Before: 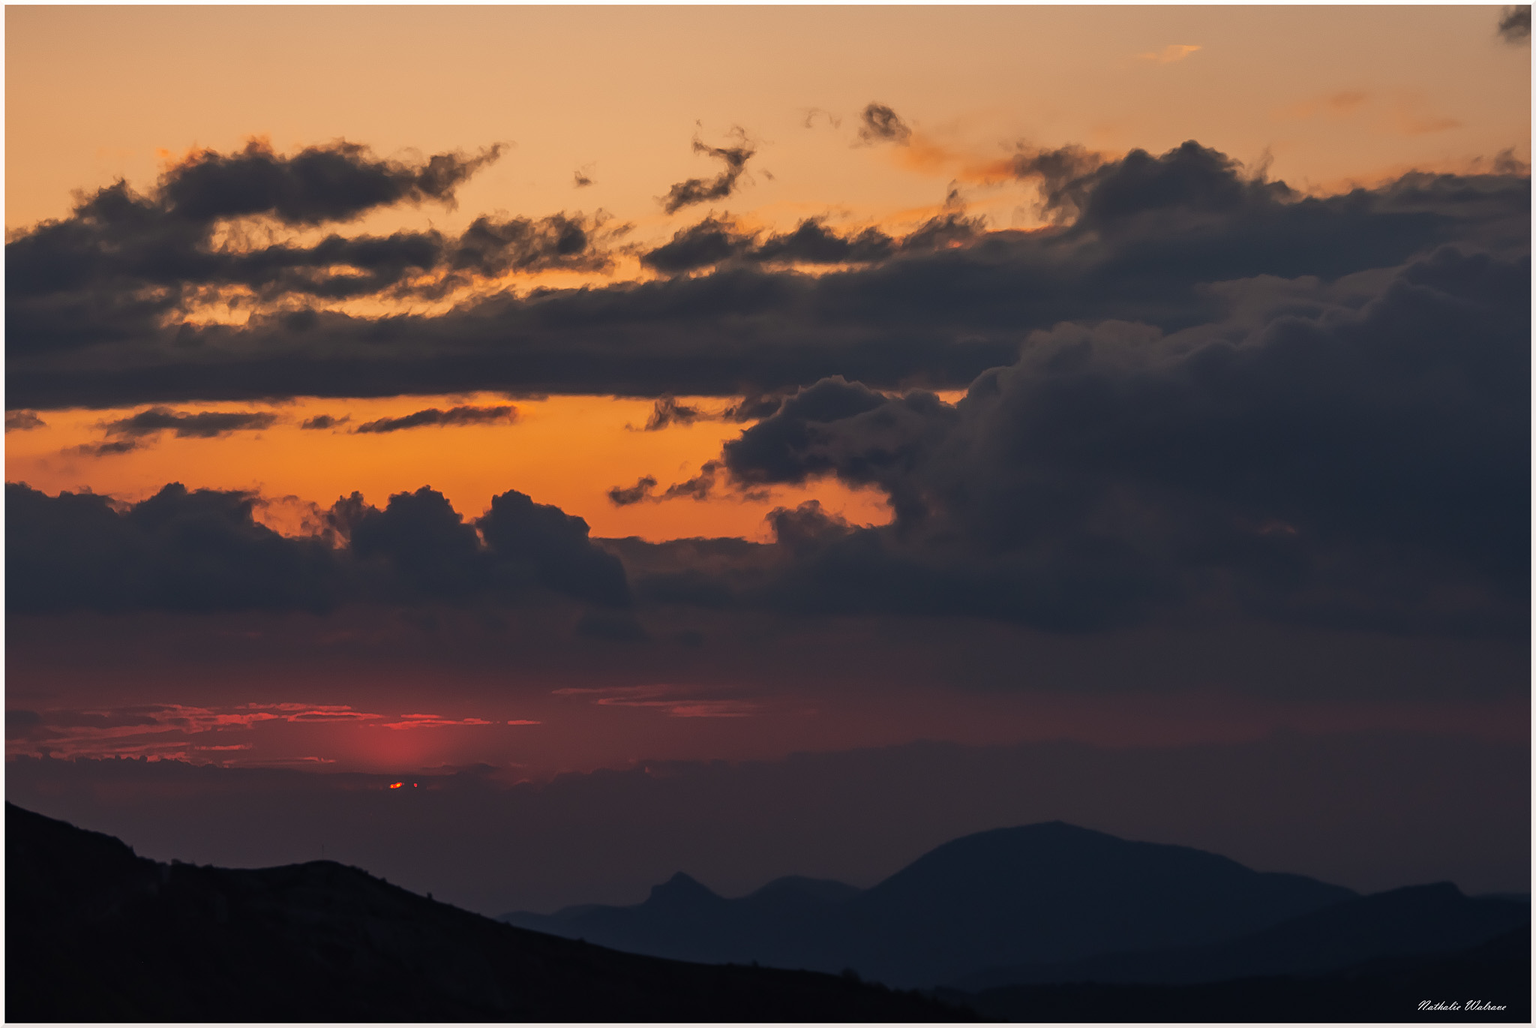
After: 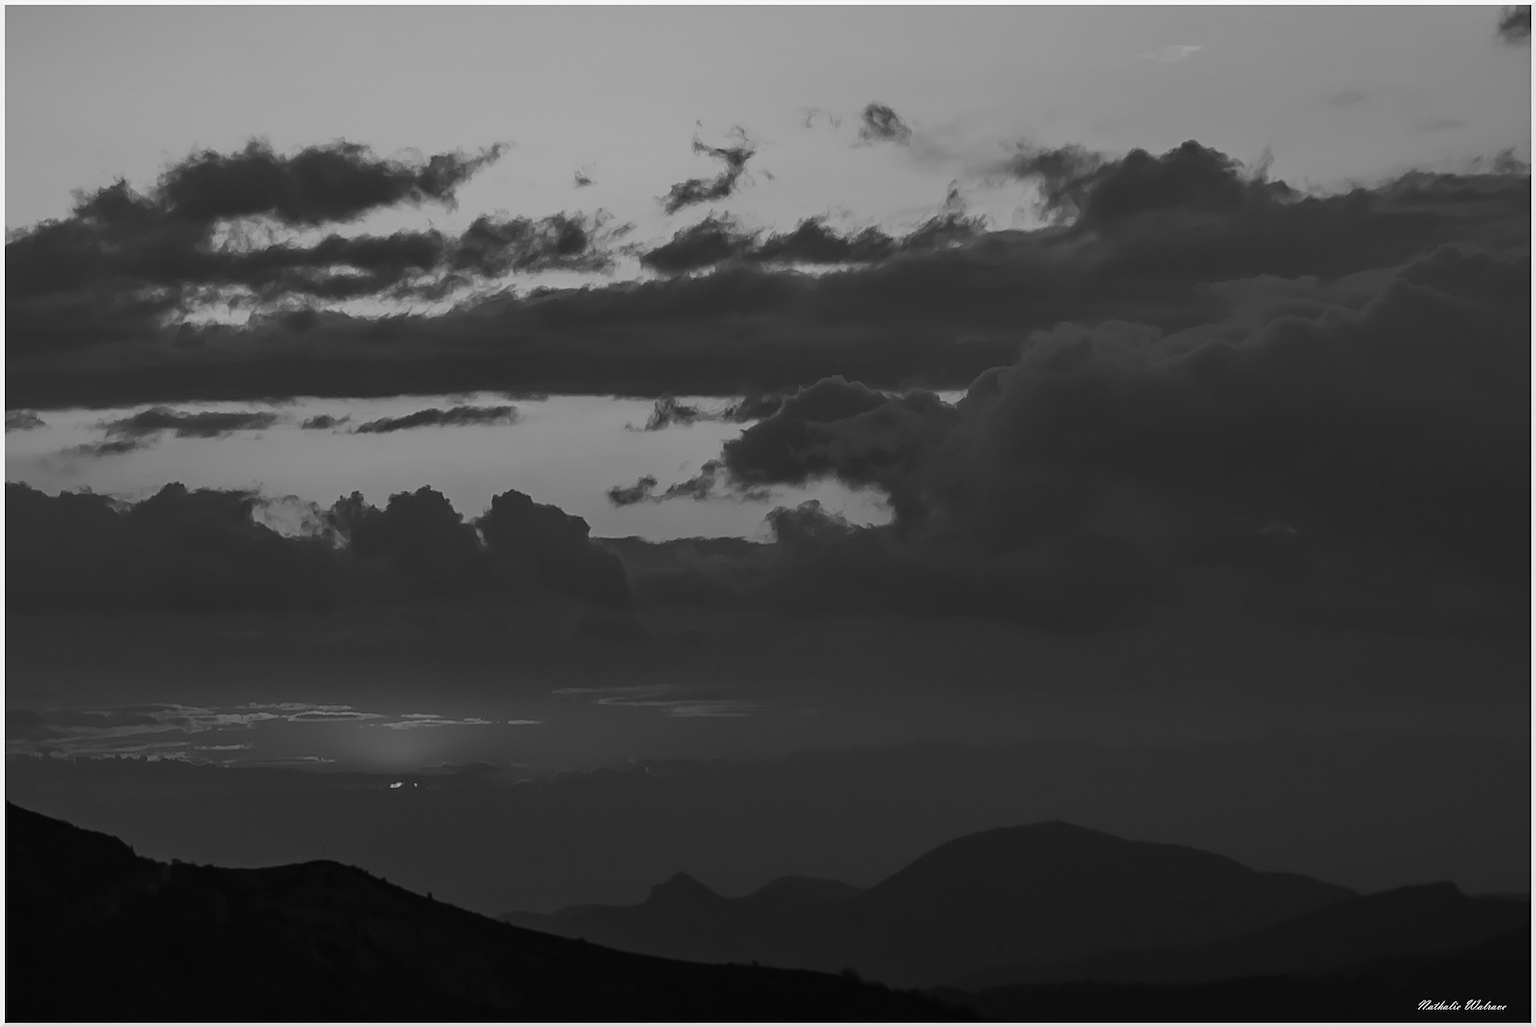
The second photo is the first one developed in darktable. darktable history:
sharpen: amount 0.2
color calibration: output gray [0.21, 0.42, 0.37, 0], gray › normalize channels true, illuminant same as pipeline (D50), adaptation XYZ, x 0.346, y 0.359, gamut compression 0
